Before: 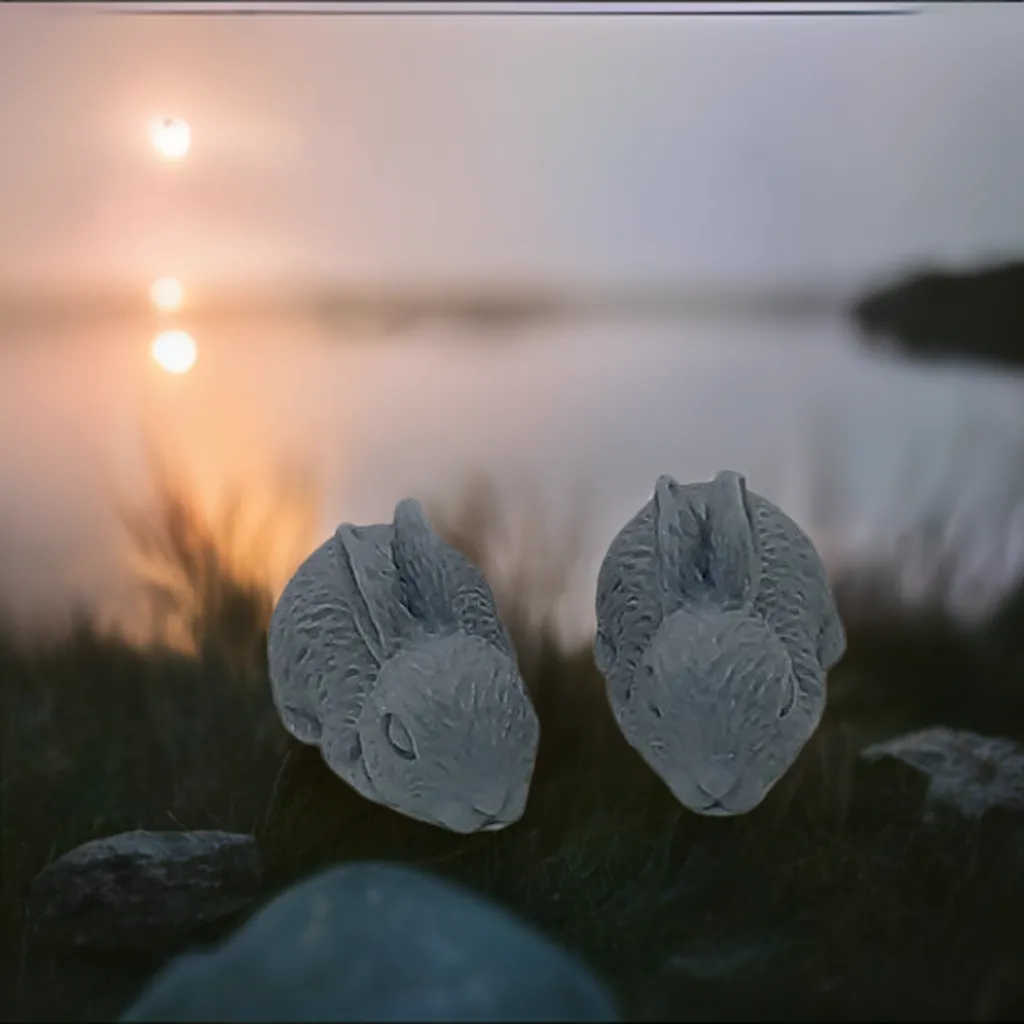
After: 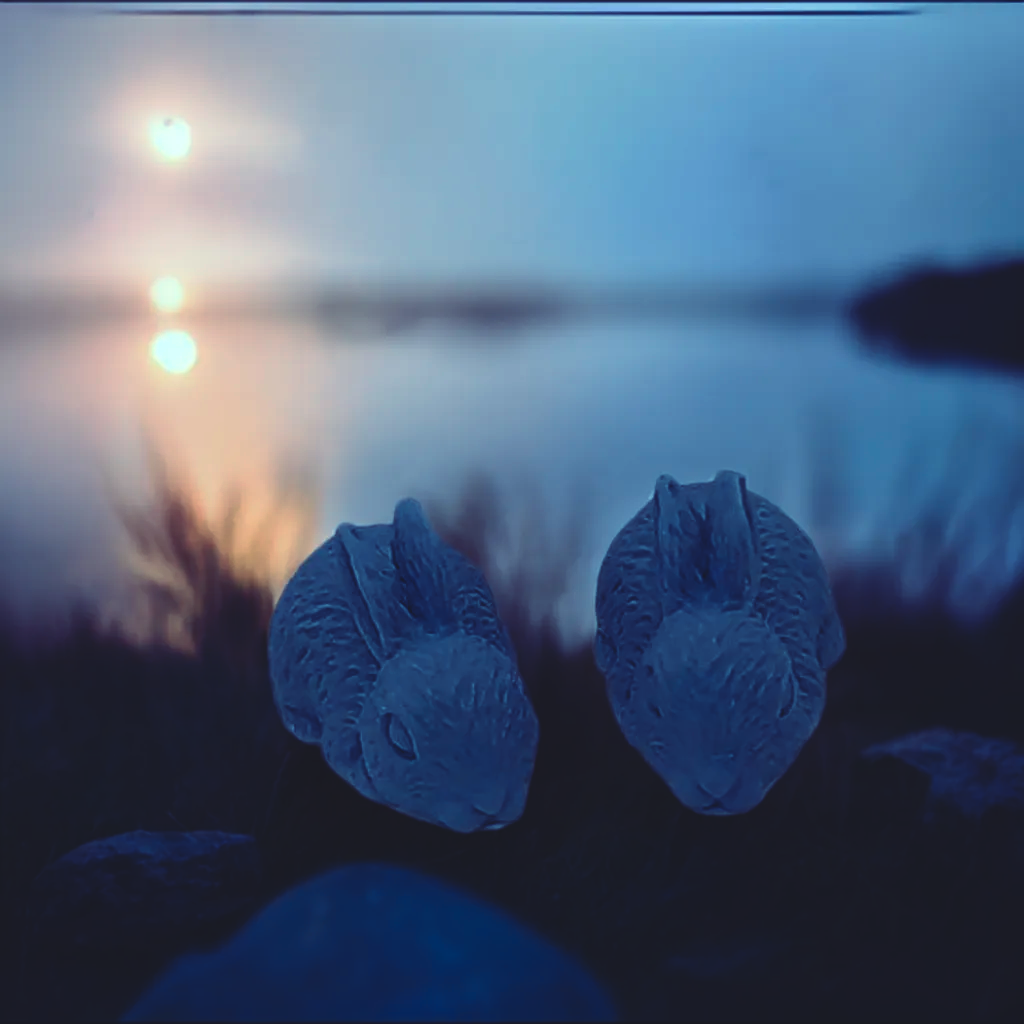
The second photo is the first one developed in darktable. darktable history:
contrast brightness saturation: contrast 0.19, brightness -0.11, saturation 0.21
rgb curve: curves: ch0 [(0, 0.186) (0.314, 0.284) (0.576, 0.466) (0.805, 0.691) (0.936, 0.886)]; ch1 [(0, 0.186) (0.314, 0.284) (0.581, 0.534) (0.771, 0.746) (0.936, 0.958)]; ch2 [(0, 0.216) (0.275, 0.39) (1, 1)], mode RGB, independent channels, compensate middle gray true, preserve colors none
white balance: red 0.988, blue 1.017
